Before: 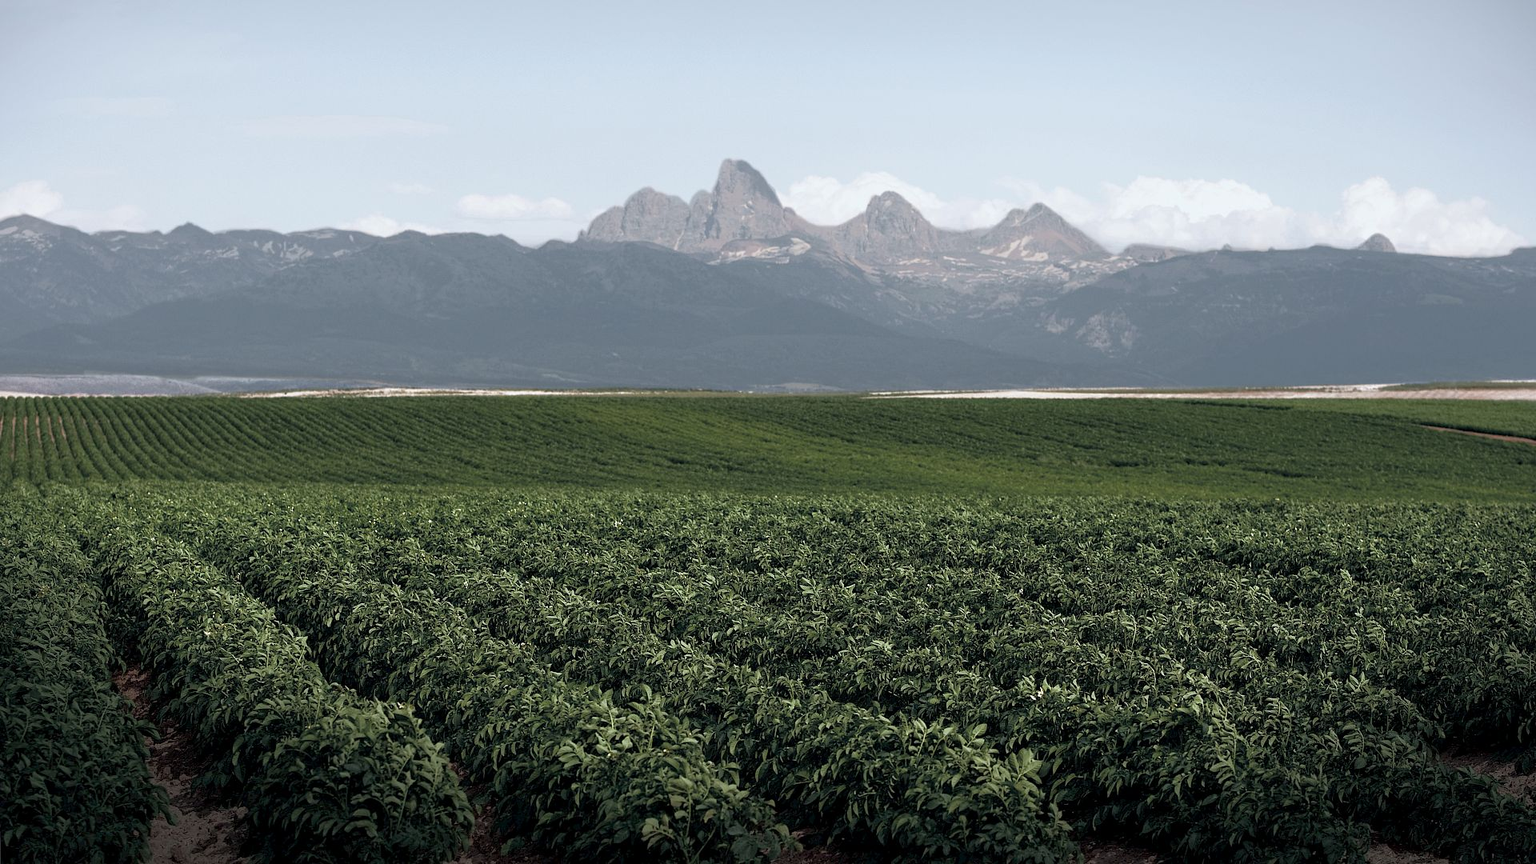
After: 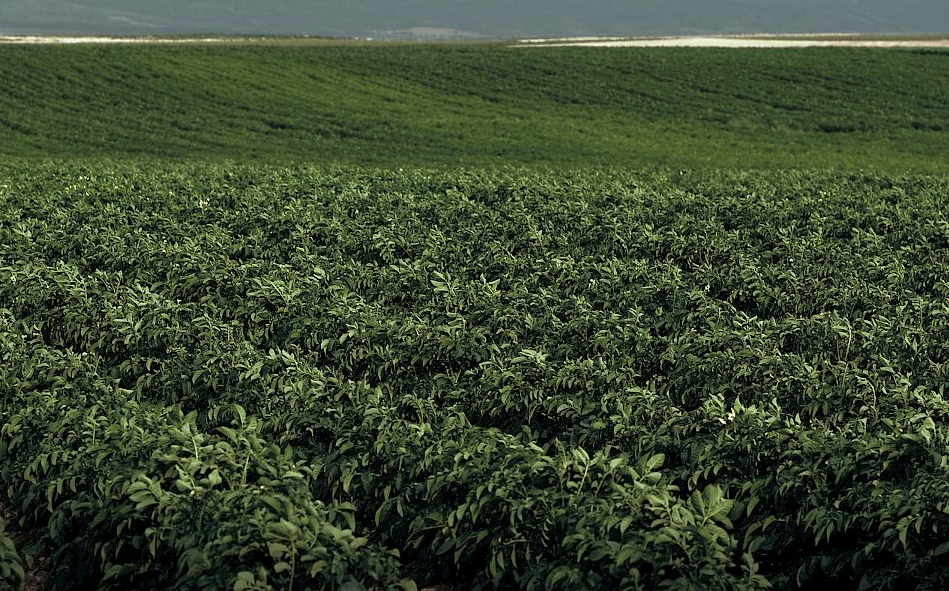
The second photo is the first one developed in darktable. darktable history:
crop: left 29.672%, top 41.786%, right 20.851%, bottom 3.487%
color correction: highlights a* -5.94, highlights b* 11.19
